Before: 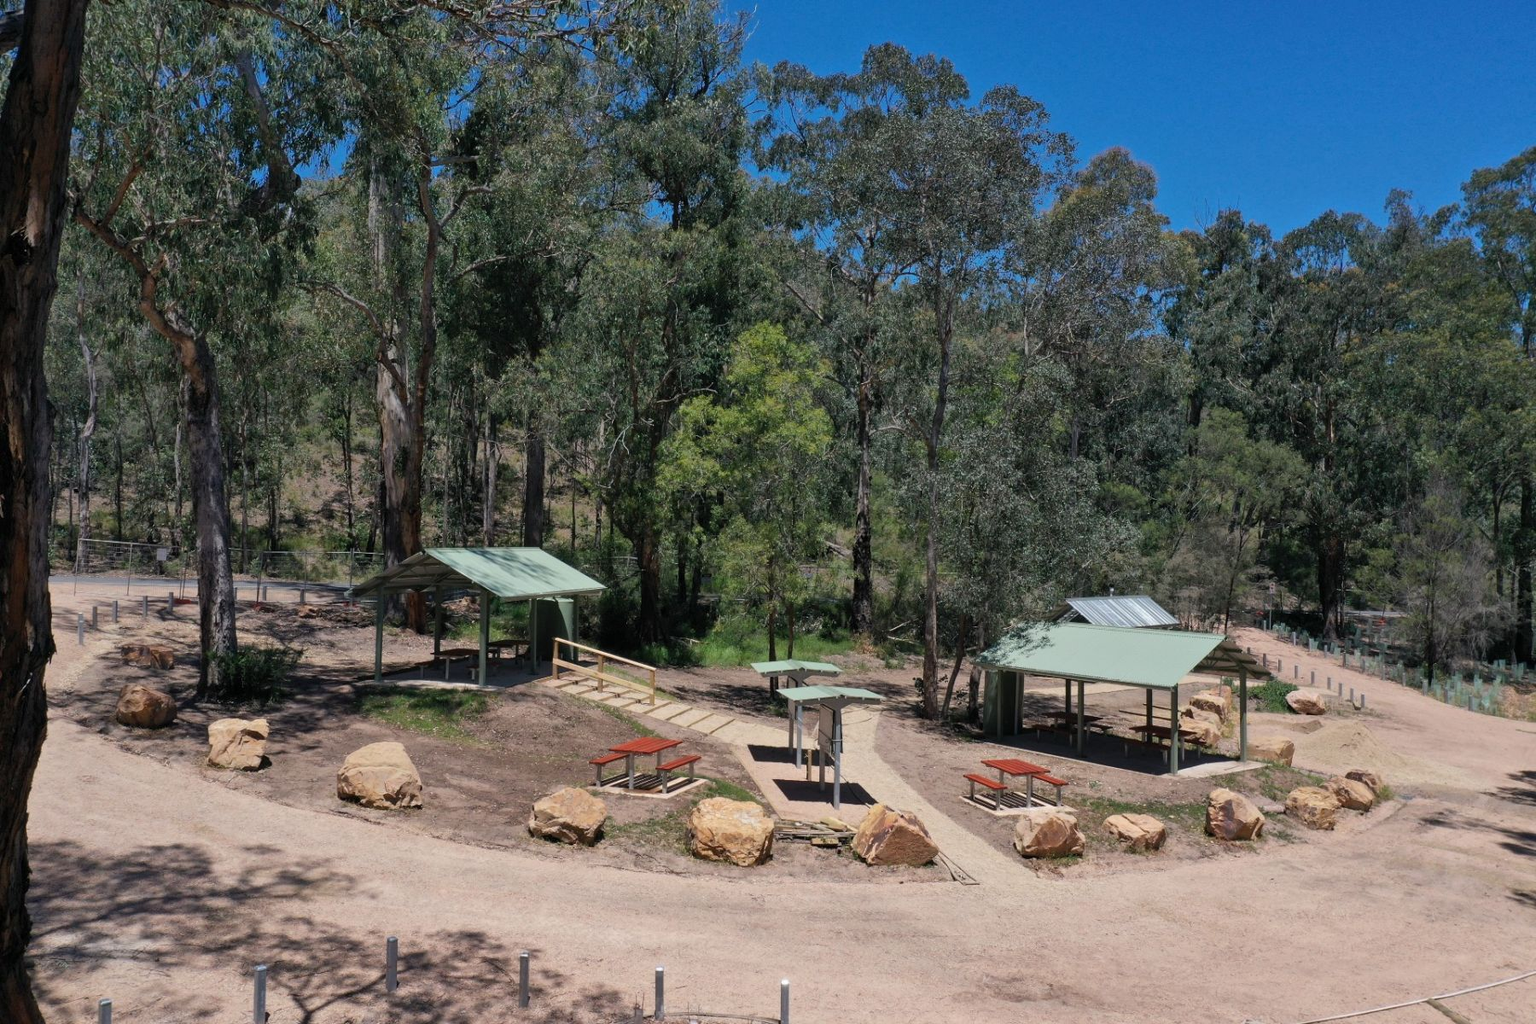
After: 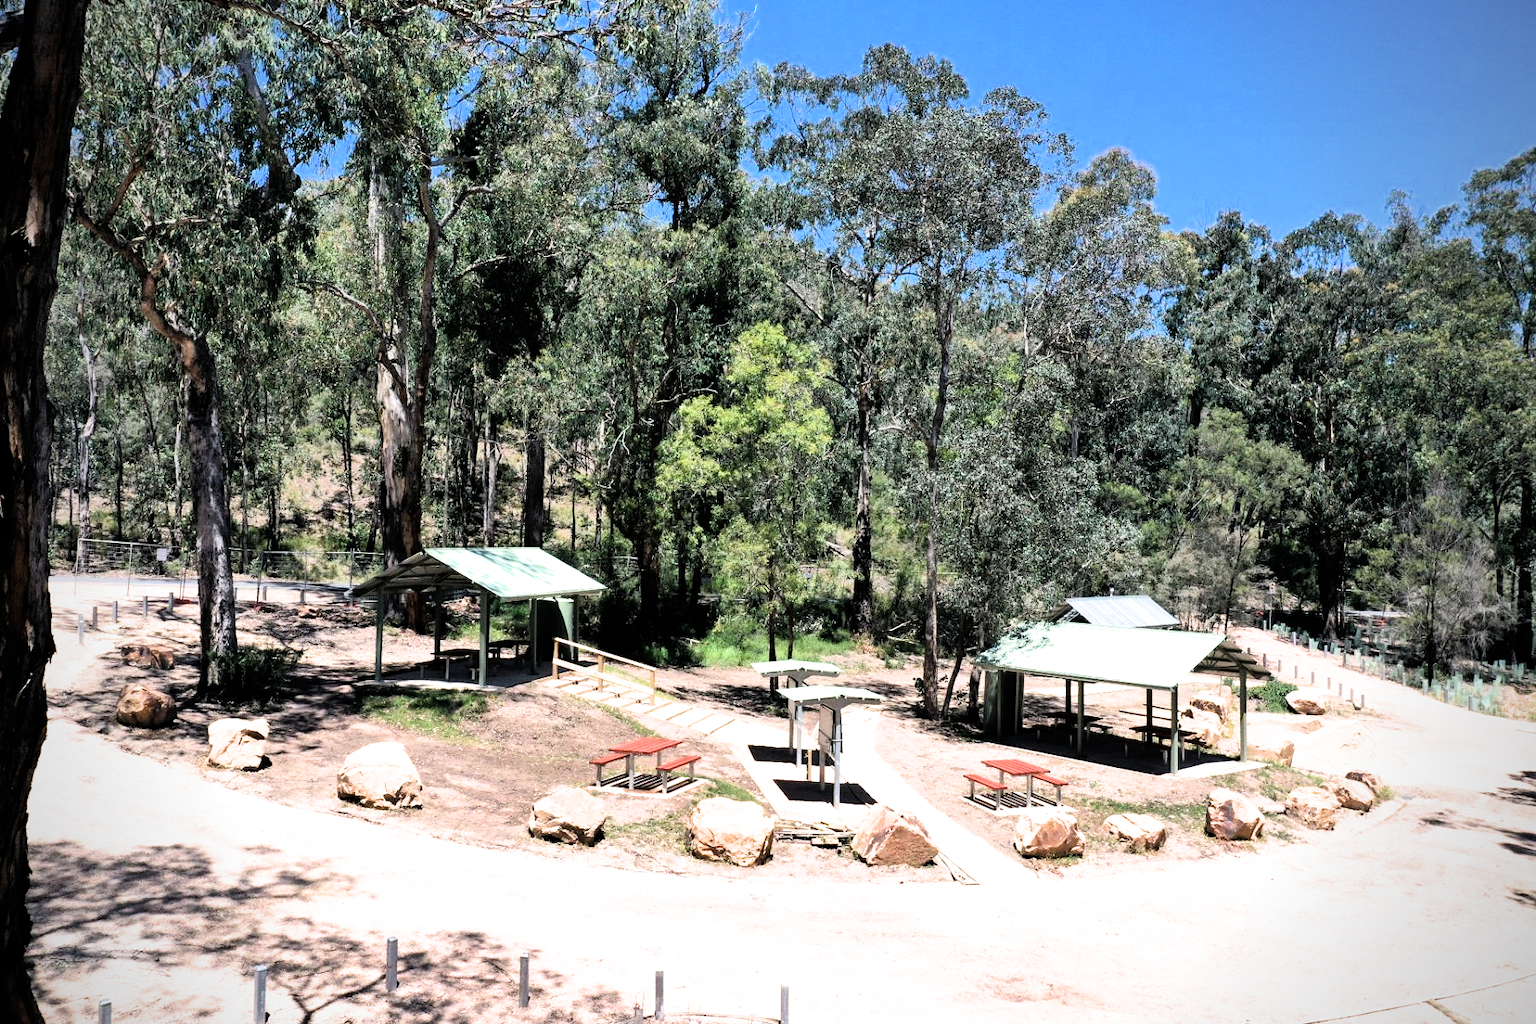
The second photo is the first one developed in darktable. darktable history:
filmic rgb: black relative exposure -5.46 EV, white relative exposure 2.87 EV, dynamic range scaling -37.33%, hardness 4, contrast 1.616, highlights saturation mix -0.535%, color science v6 (2022)
vignetting: brightness -0.578, saturation -0.251
exposure: black level correction 0, exposure 1.383 EV, compensate highlight preservation false
